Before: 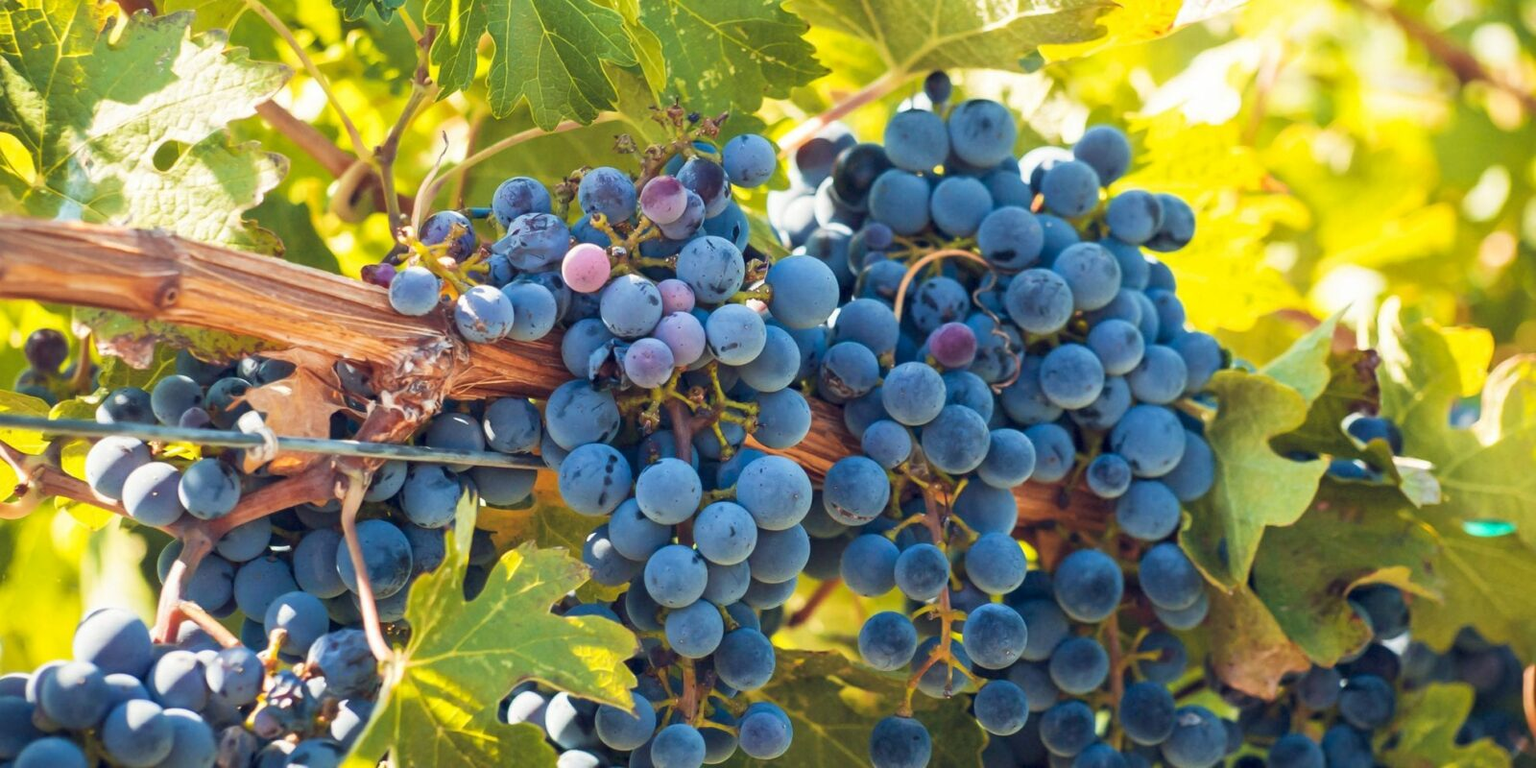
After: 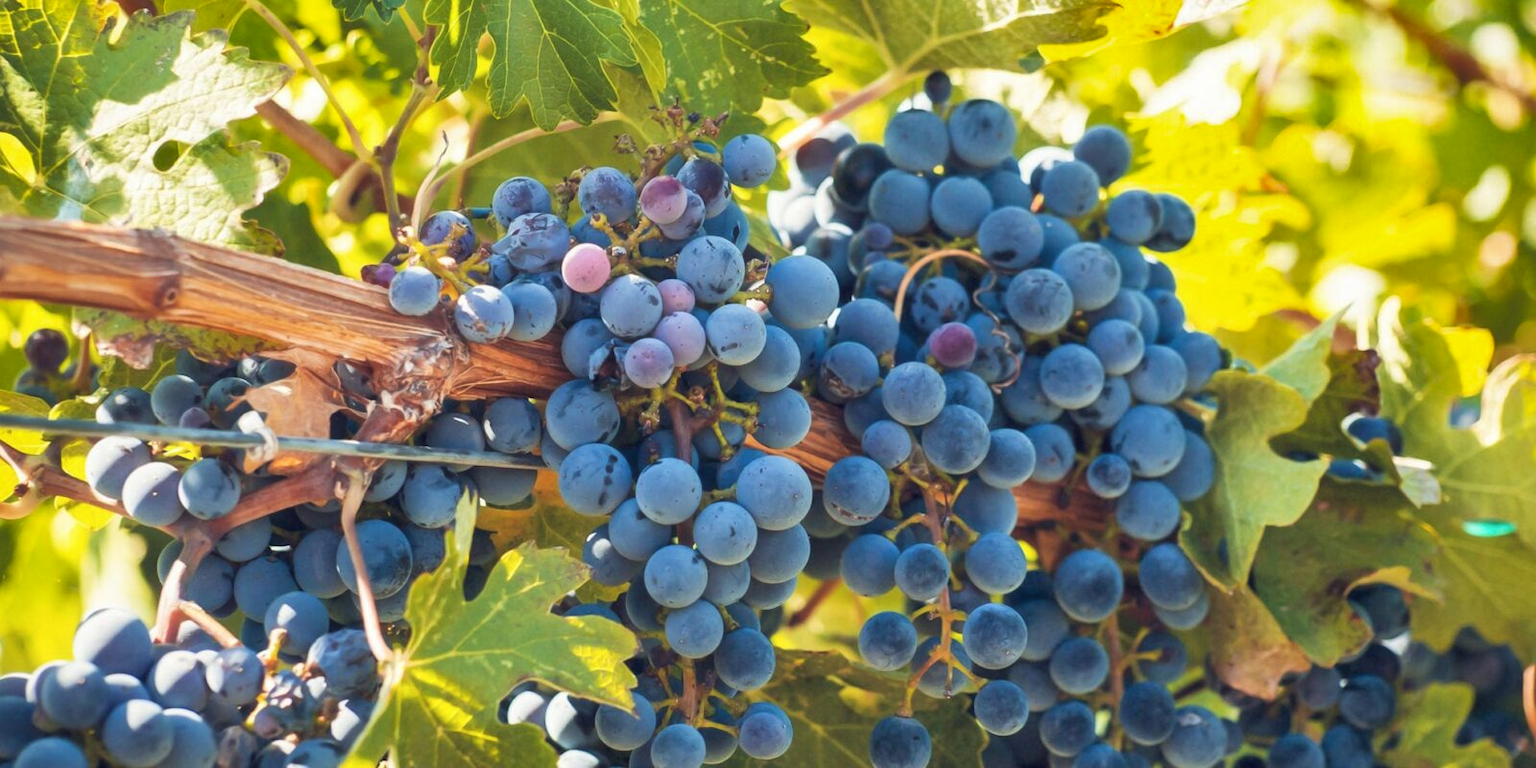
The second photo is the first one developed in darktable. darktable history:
shadows and highlights: soften with gaussian
haze removal: strength -0.101, compatibility mode true, adaptive false
